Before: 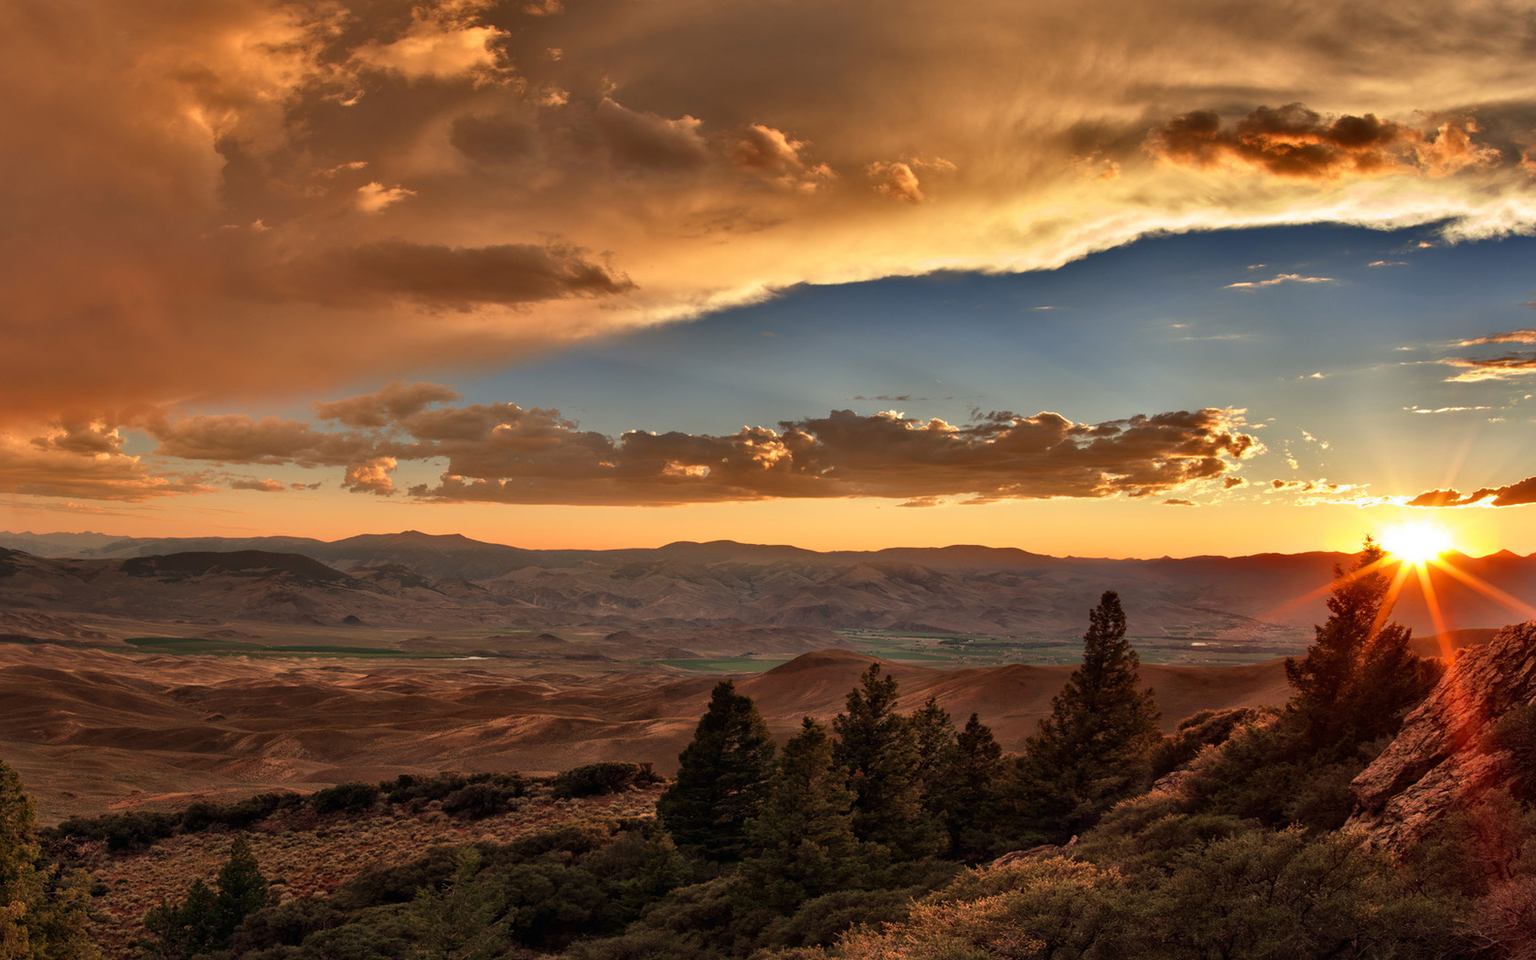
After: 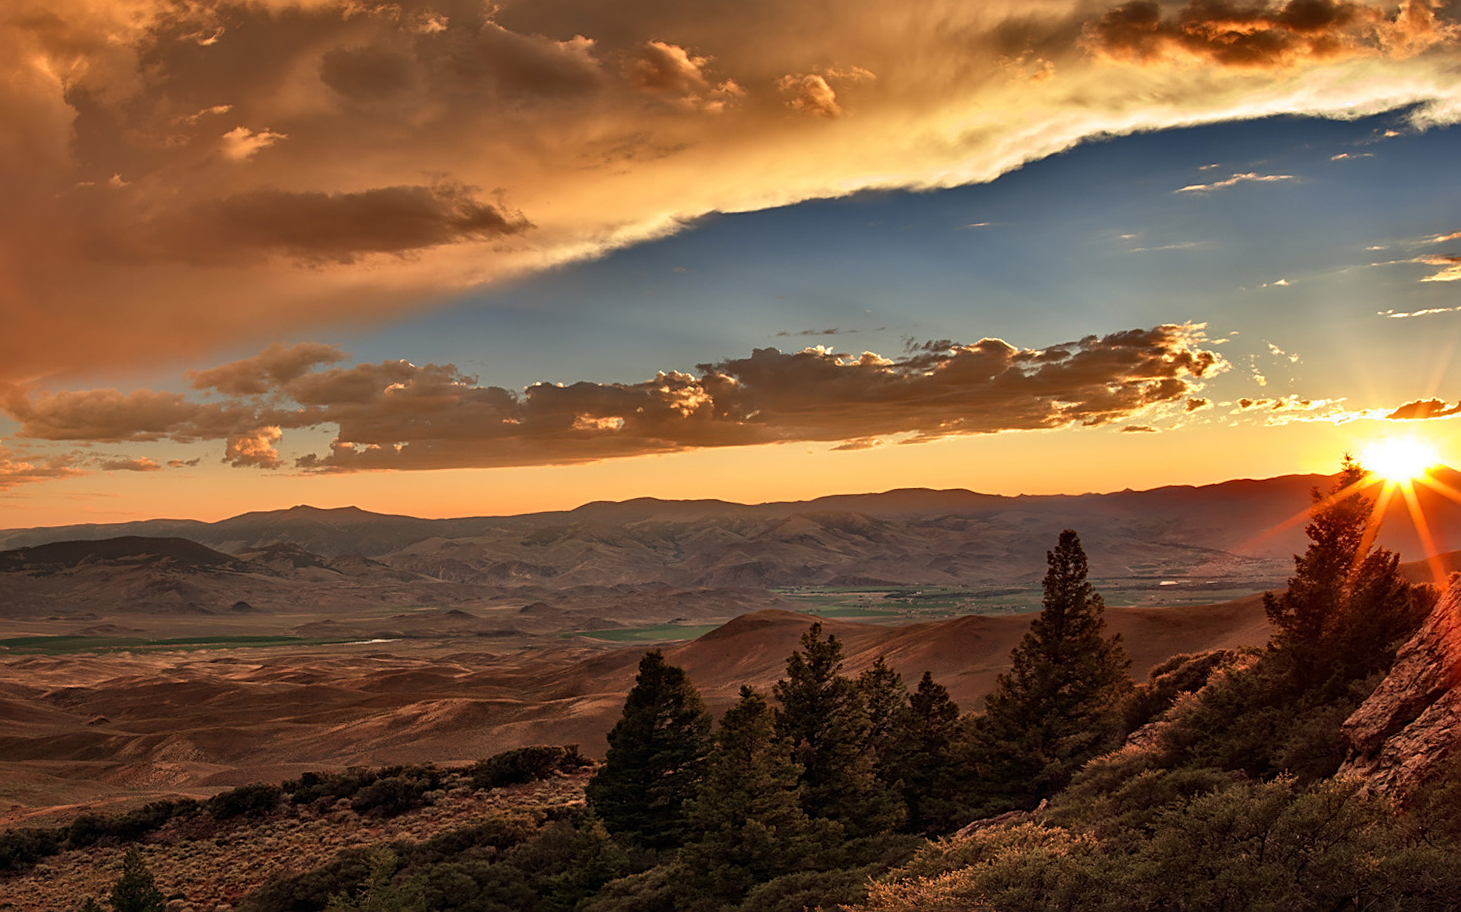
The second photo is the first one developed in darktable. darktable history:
sharpen: on, module defaults
crop and rotate: angle 3.09°, left 5.614%, top 5.719%
